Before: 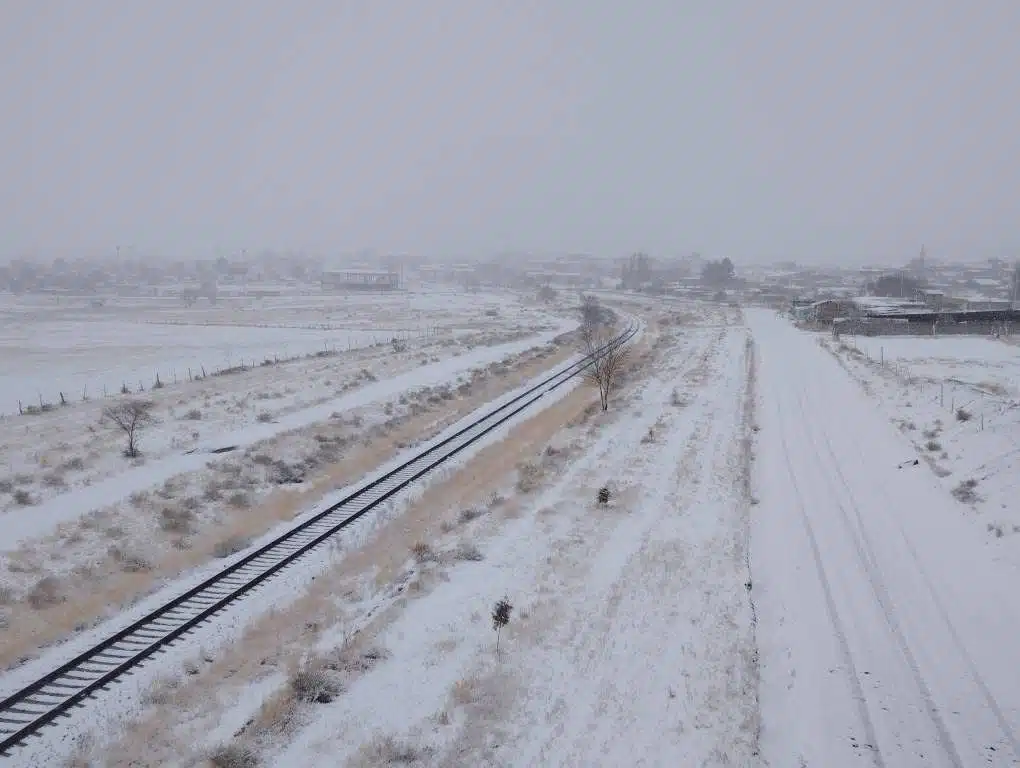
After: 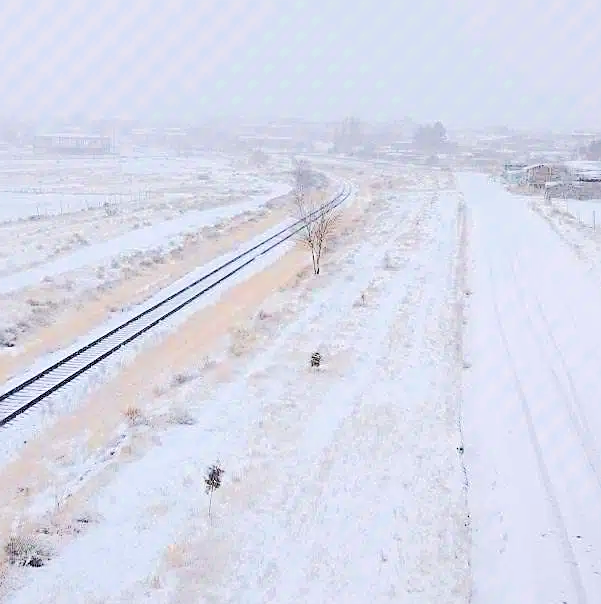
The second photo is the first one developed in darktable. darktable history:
sharpen: on, module defaults
exposure: black level correction 0, exposure 0.599 EV, compensate exposure bias true, compensate highlight preservation false
crop and rotate: left 28.291%, top 17.72%, right 12.735%, bottom 3.629%
color zones: curves: ch0 [(0, 0.5) (0.143, 0.5) (0.286, 0.5) (0.429, 0.5) (0.62, 0.489) (0.714, 0.445) (0.844, 0.496) (1, 0.5)]; ch1 [(0, 0.5) (0.143, 0.5) (0.286, 0.5) (0.429, 0.5) (0.571, 0.5) (0.714, 0.523) (0.857, 0.5) (1, 0.5)]
tone equalizer: -7 EV 0.15 EV, -6 EV 0.574 EV, -5 EV 1.15 EV, -4 EV 1.3 EV, -3 EV 1.15 EV, -2 EV 0.6 EV, -1 EV 0.156 EV, edges refinement/feathering 500, mask exposure compensation -1.57 EV, preserve details no
